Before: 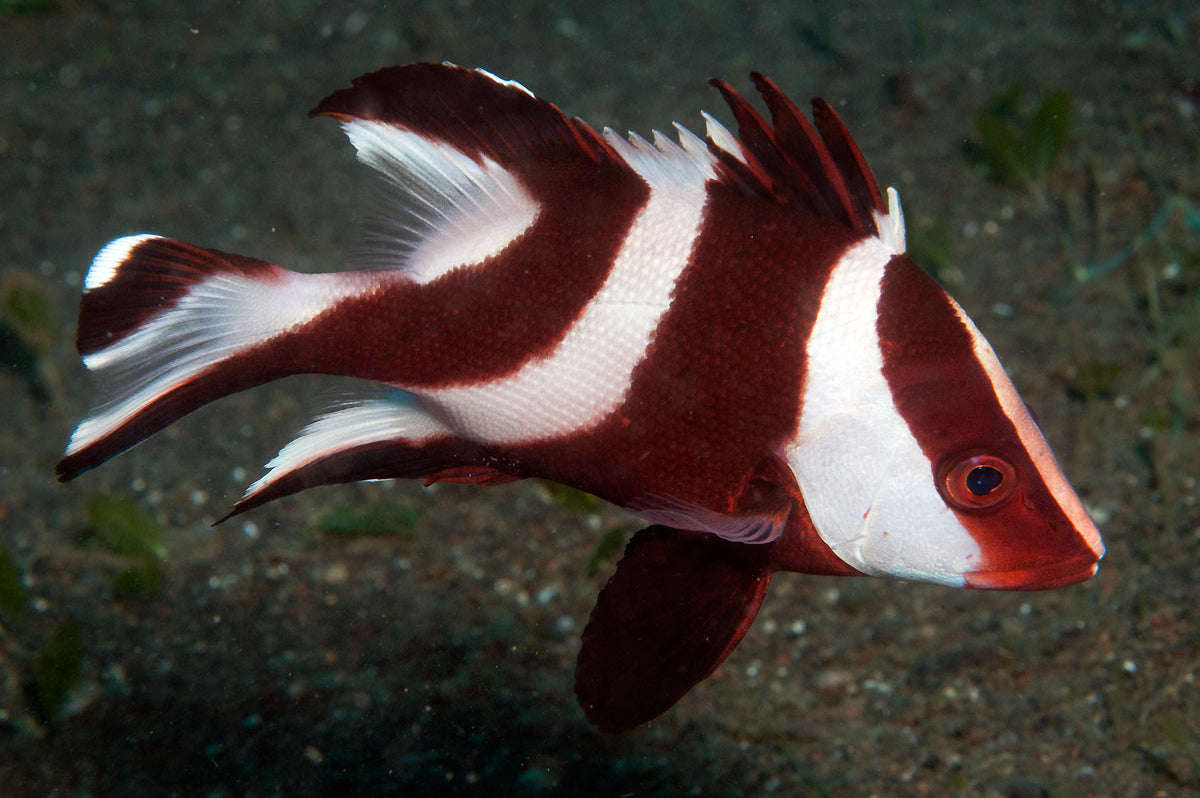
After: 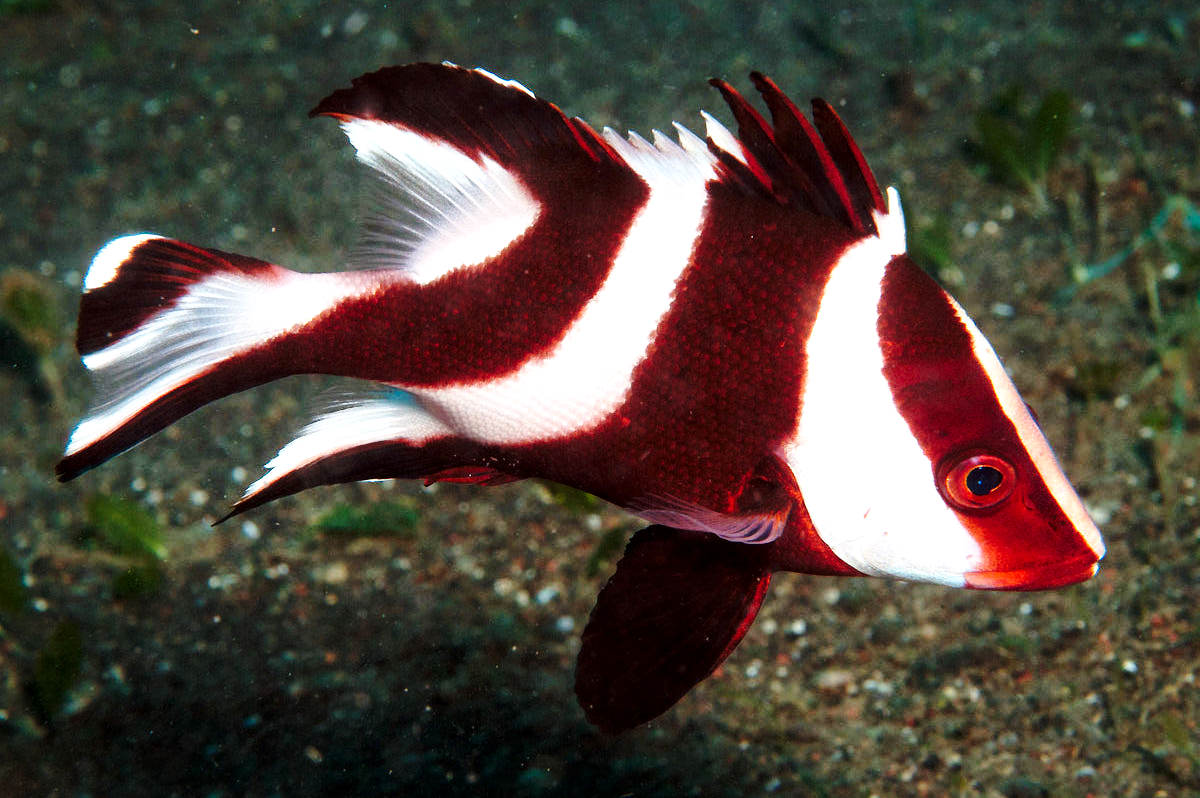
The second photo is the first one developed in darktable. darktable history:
levels: levels [0, 0.476, 0.951]
base curve: curves: ch0 [(0, 0) (0.032, 0.037) (0.105, 0.228) (0.435, 0.76) (0.856, 0.983) (1, 1)], preserve colors none
local contrast: mode bilateral grid, contrast 20, coarseness 50, detail 120%, midtone range 0.2
